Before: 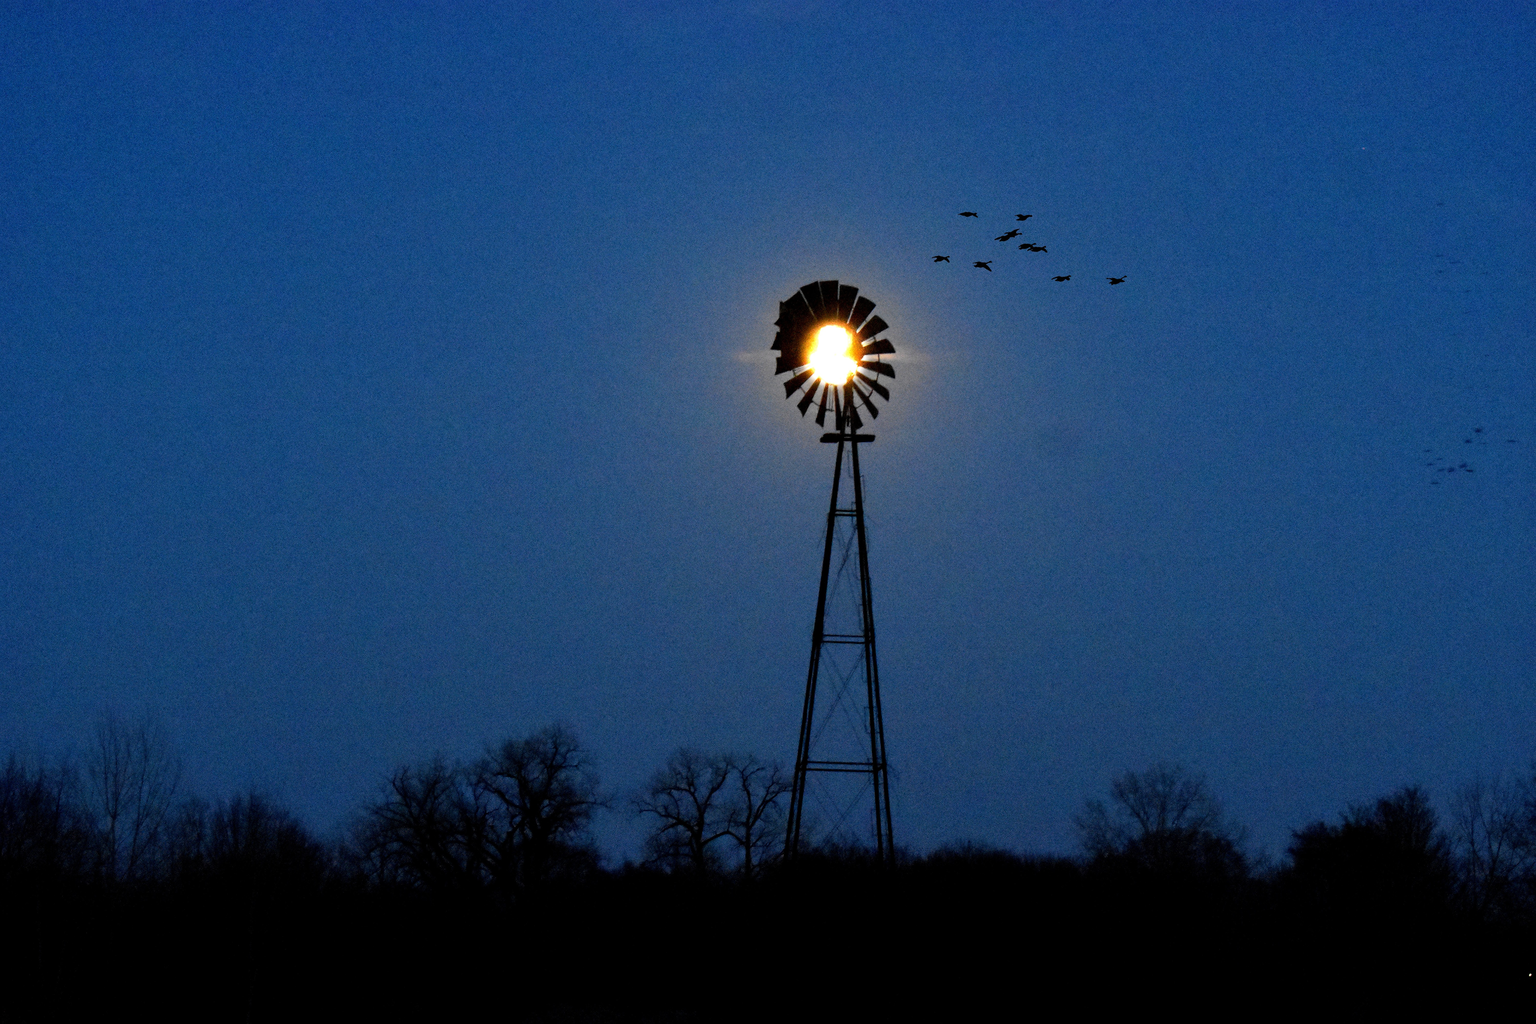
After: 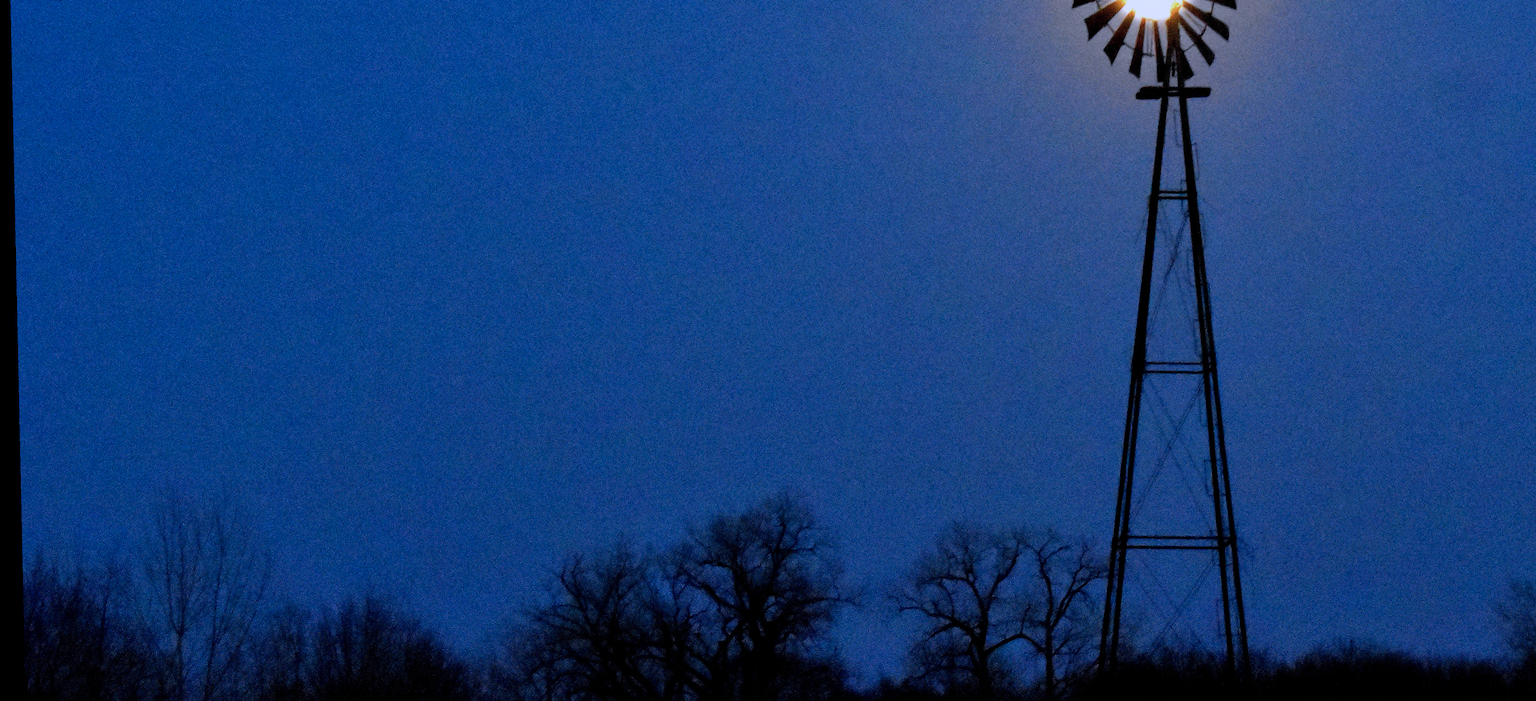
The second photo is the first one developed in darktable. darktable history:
crop: top 36.498%, right 27.964%, bottom 14.995%
color calibration: illuminant as shot in camera, x 0.379, y 0.396, temperature 4138.76 K
rotate and perspective: rotation -1.24°, automatic cropping off
tone equalizer: -8 EV 0.25 EV, -7 EV 0.417 EV, -6 EV 0.417 EV, -5 EV 0.25 EV, -3 EV -0.25 EV, -2 EV -0.417 EV, -1 EV -0.417 EV, +0 EV -0.25 EV, edges refinement/feathering 500, mask exposure compensation -1.57 EV, preserve details guided filter
